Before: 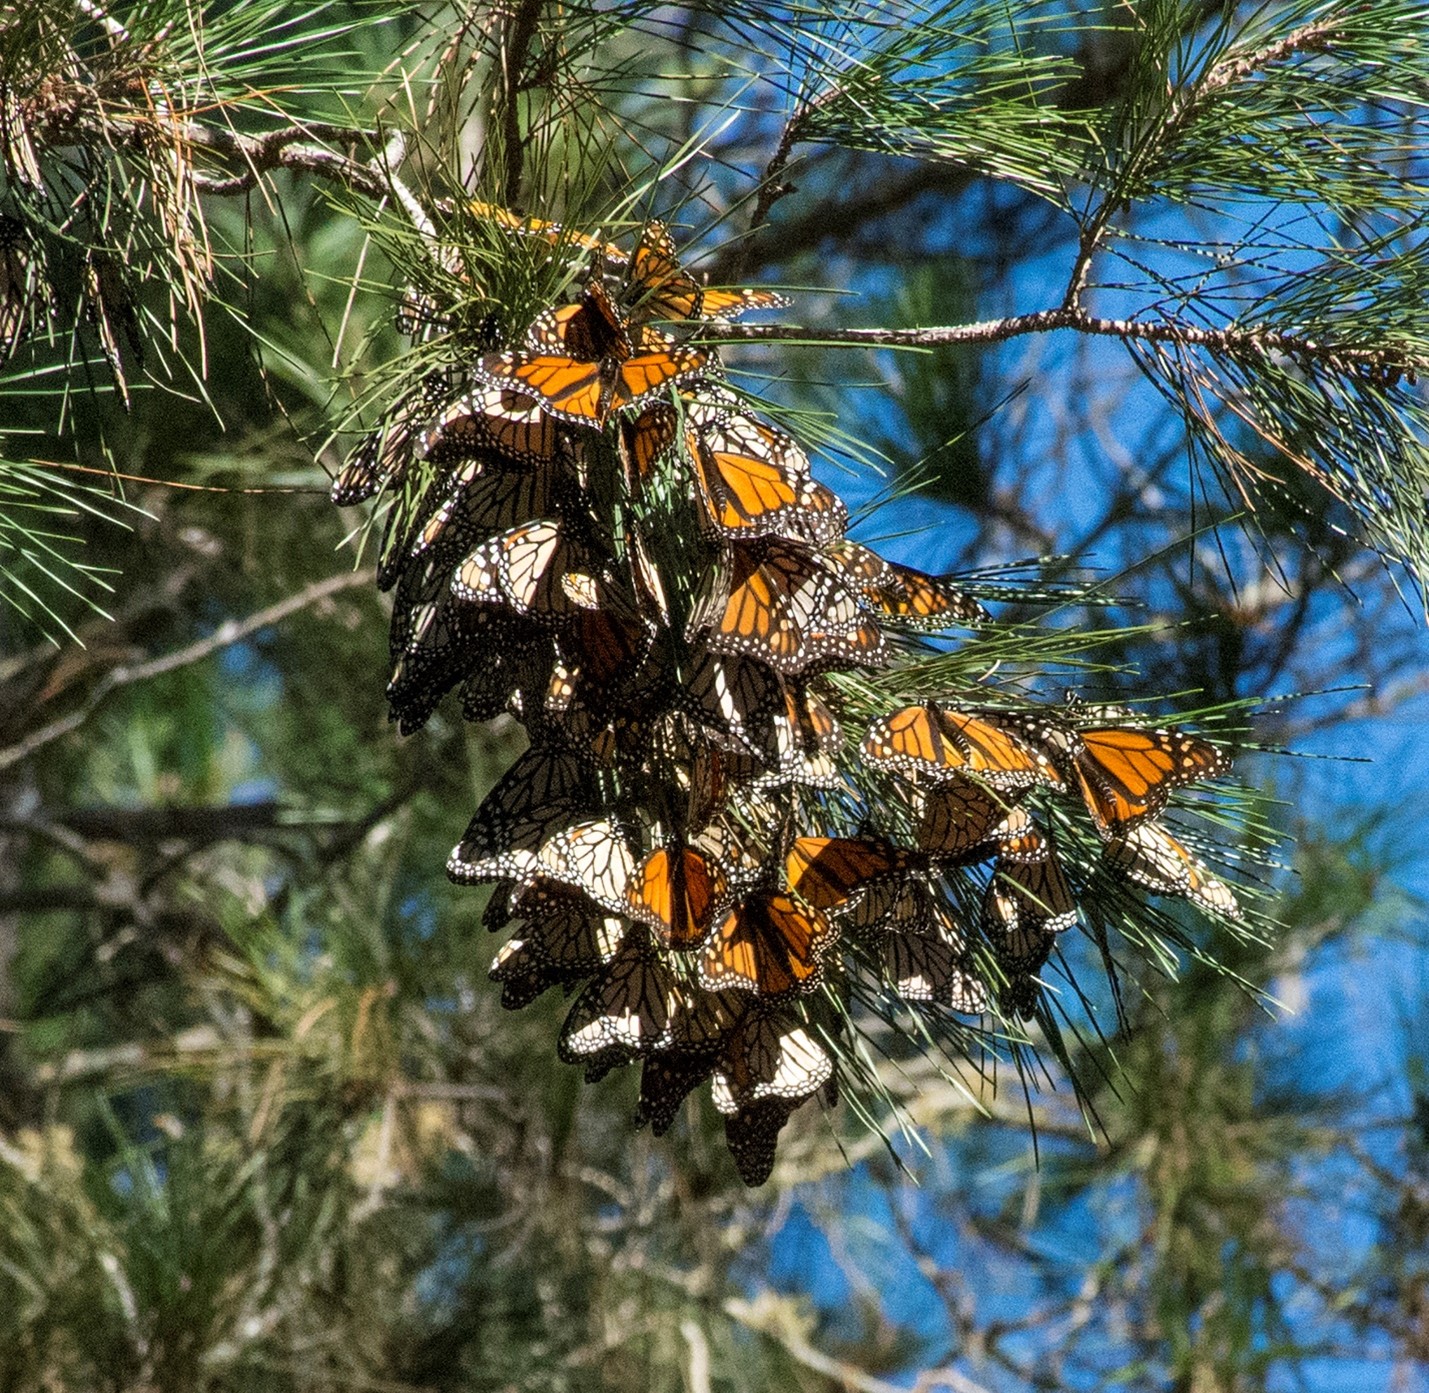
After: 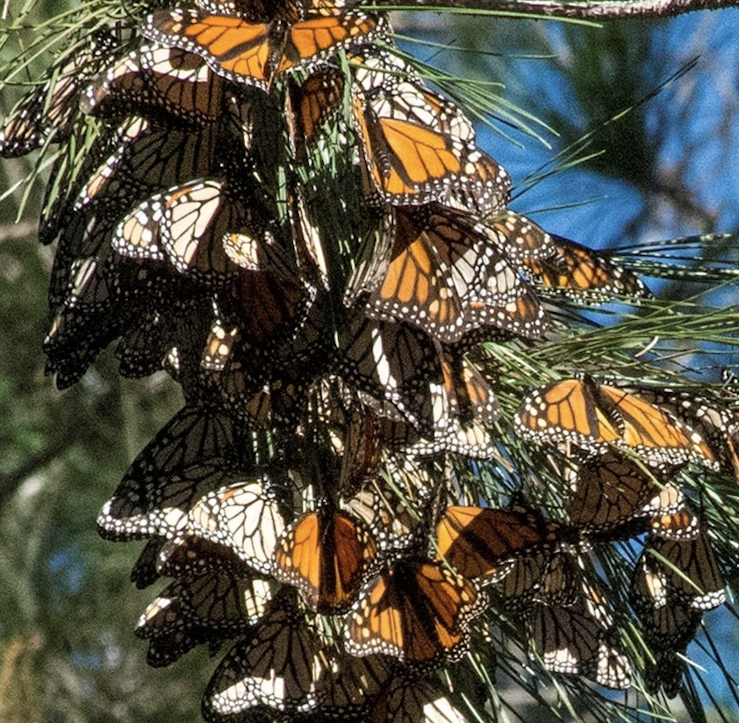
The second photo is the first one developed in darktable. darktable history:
rotate and perspective: rotation 2.17°, automatic cropping off
crop: left 25%, top 25%, right 25%, bottom 25%
contrast brightness saturation: saturation -0.17
